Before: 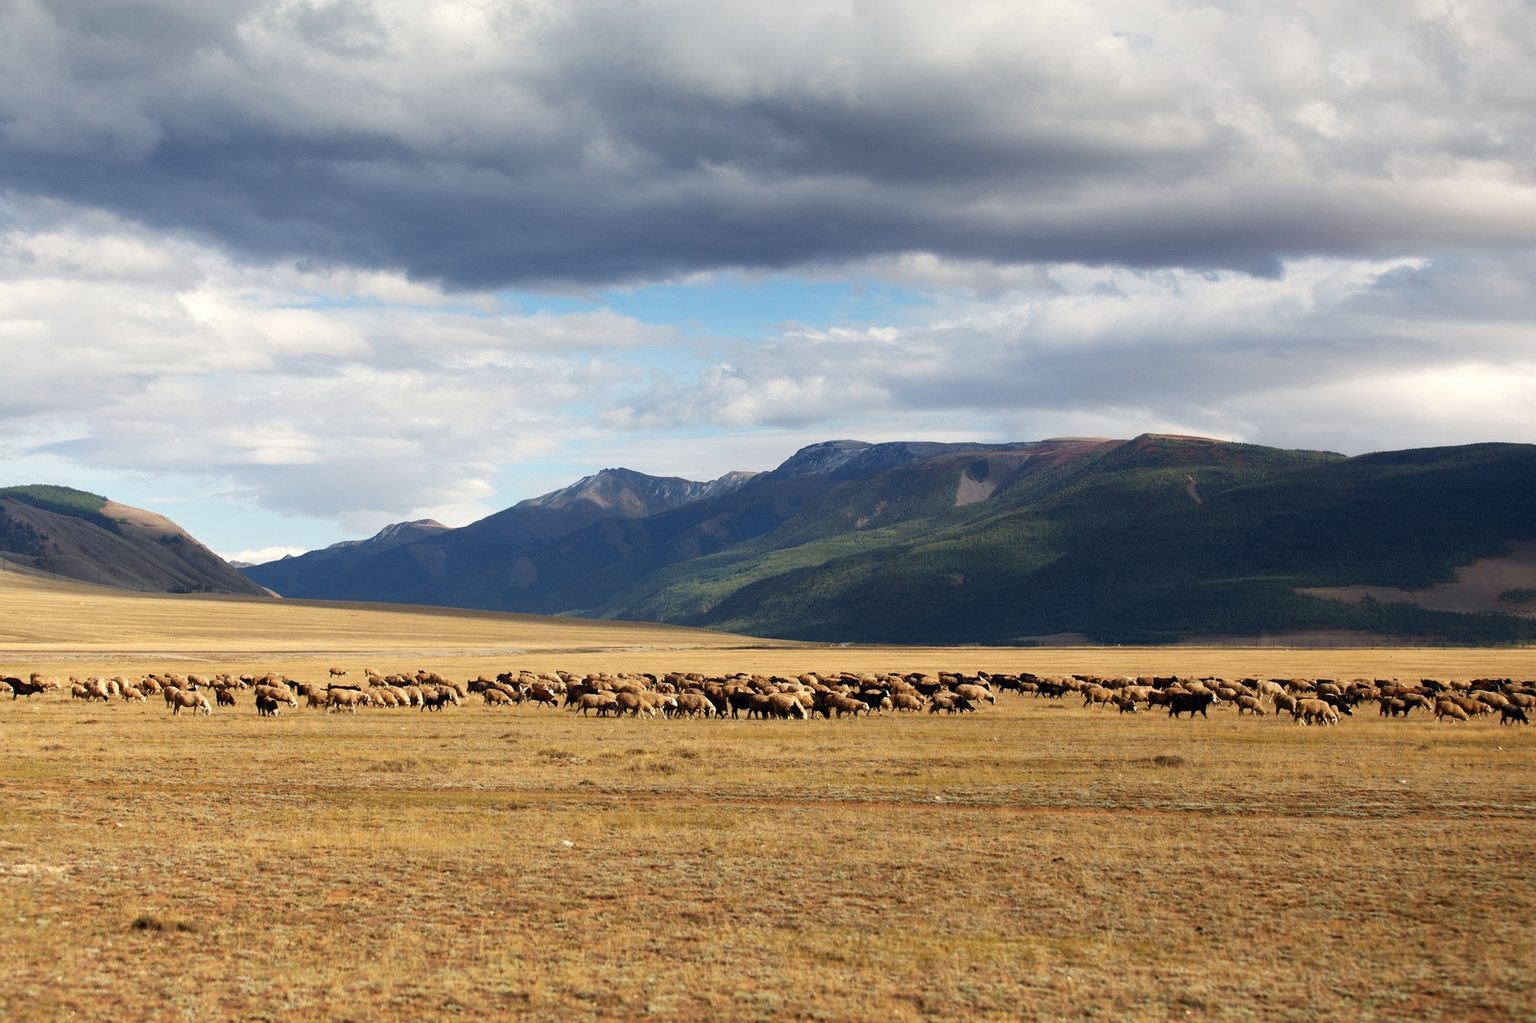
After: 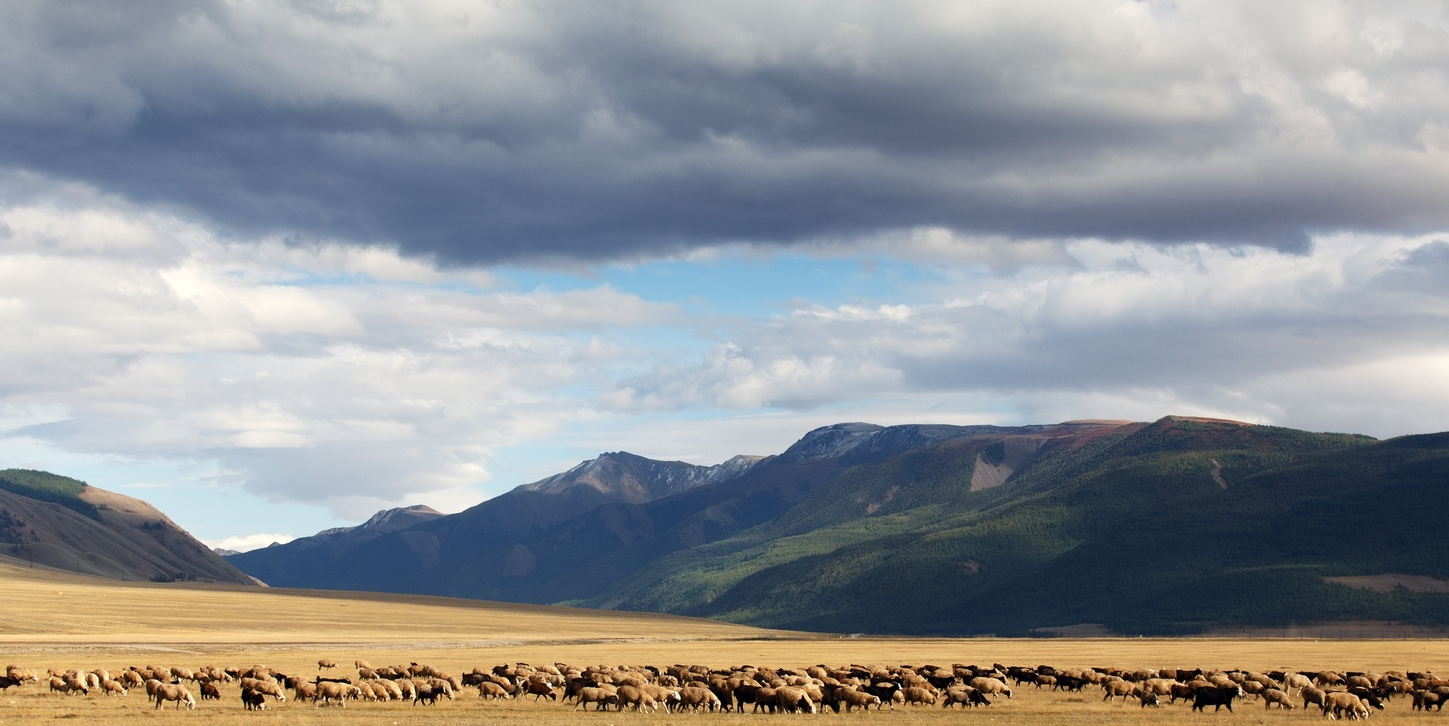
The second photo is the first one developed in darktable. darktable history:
crop: left 1.608%, top 3.396%, right 7.774%, bottom 28.497%
